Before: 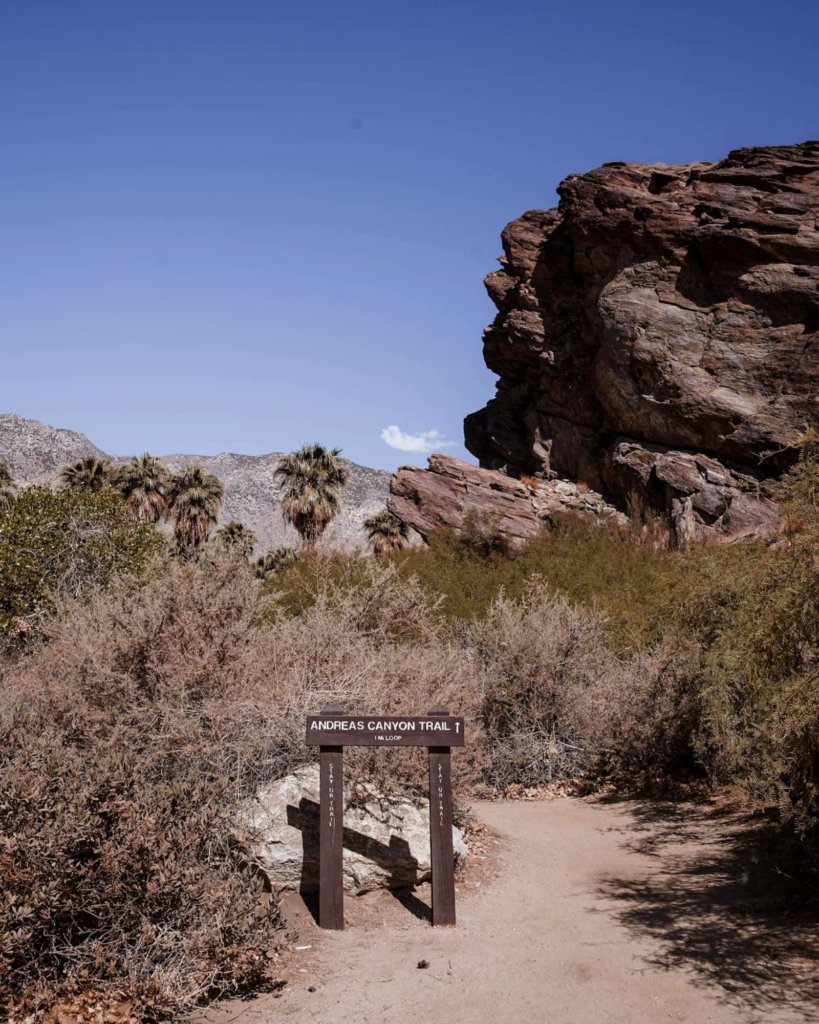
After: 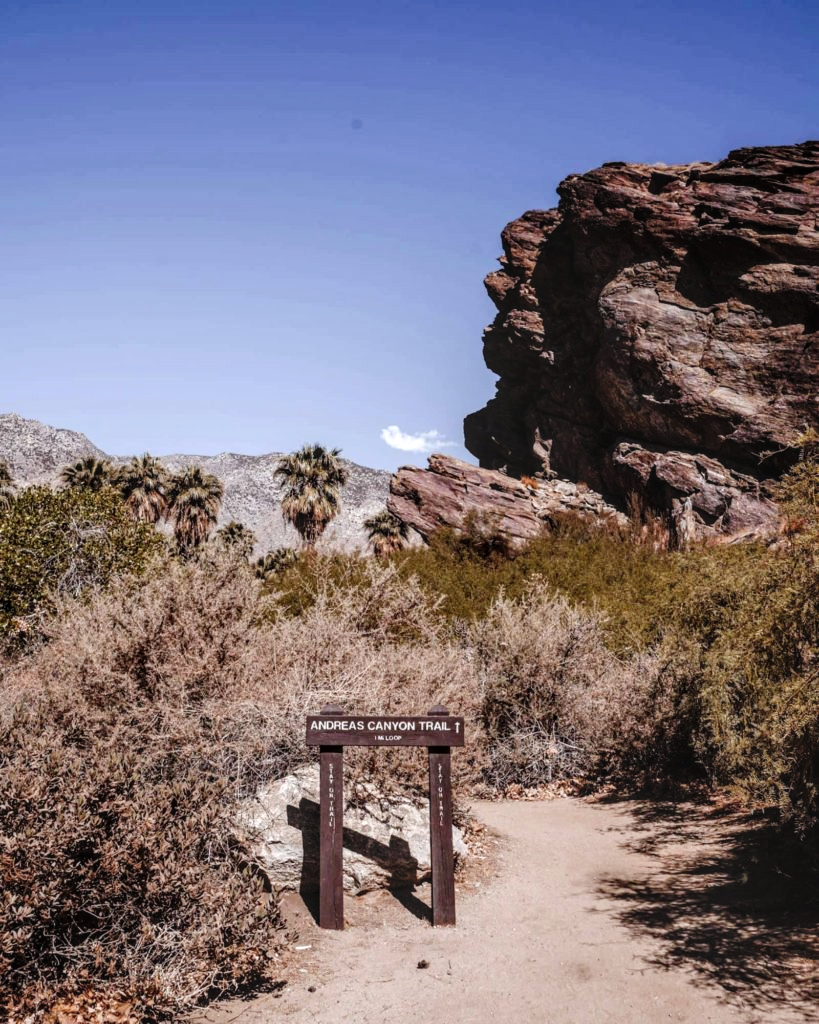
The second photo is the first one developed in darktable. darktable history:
local contrast: highlights 61%, detail 143%, midtone range 0.428
exposure: black level correction -0.025, exposure -0.117 EV, compensate highlight preservation false
tone curve: curves: ch0 [(0, 0) (0.003, 0) (0.011, 0.001) (0.025, 0.001) (0.044, 0.003) (0.069, 0.009) (0.1, 0.018) (0.136, 0.032) (0.177, 0.074) (0.224, 0.13) (0.277, 0.218) (0.335, 0.321) (0.399, 0.425) (0.468, 0.523) (0.543, 0.617) (0.623, 0.708) (0.709, 0.789) (0.801, 0.873) (0.898, 0.967) (1, 1)], preserve colors none
